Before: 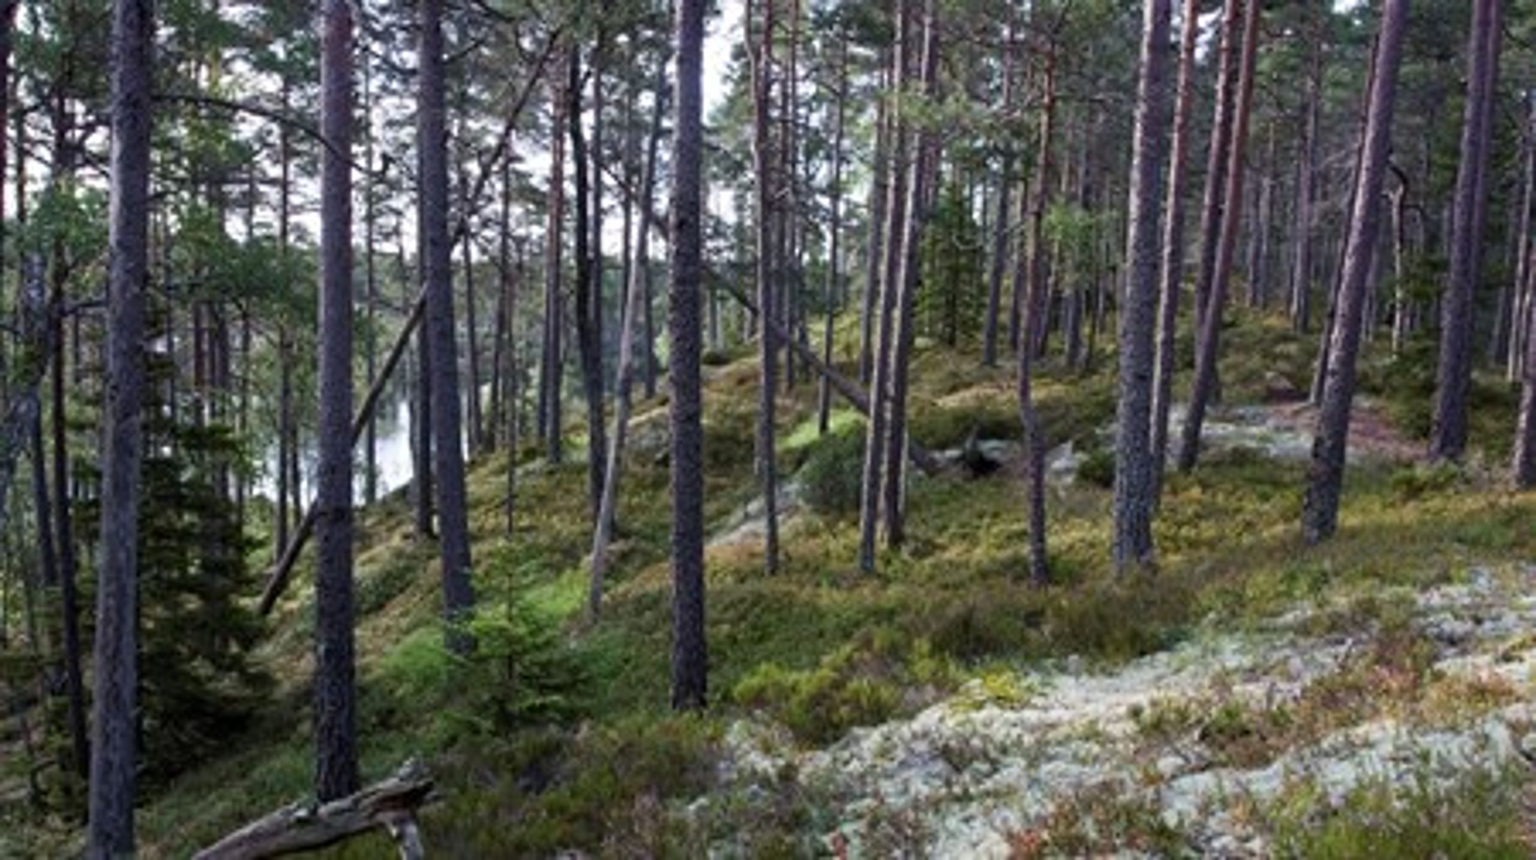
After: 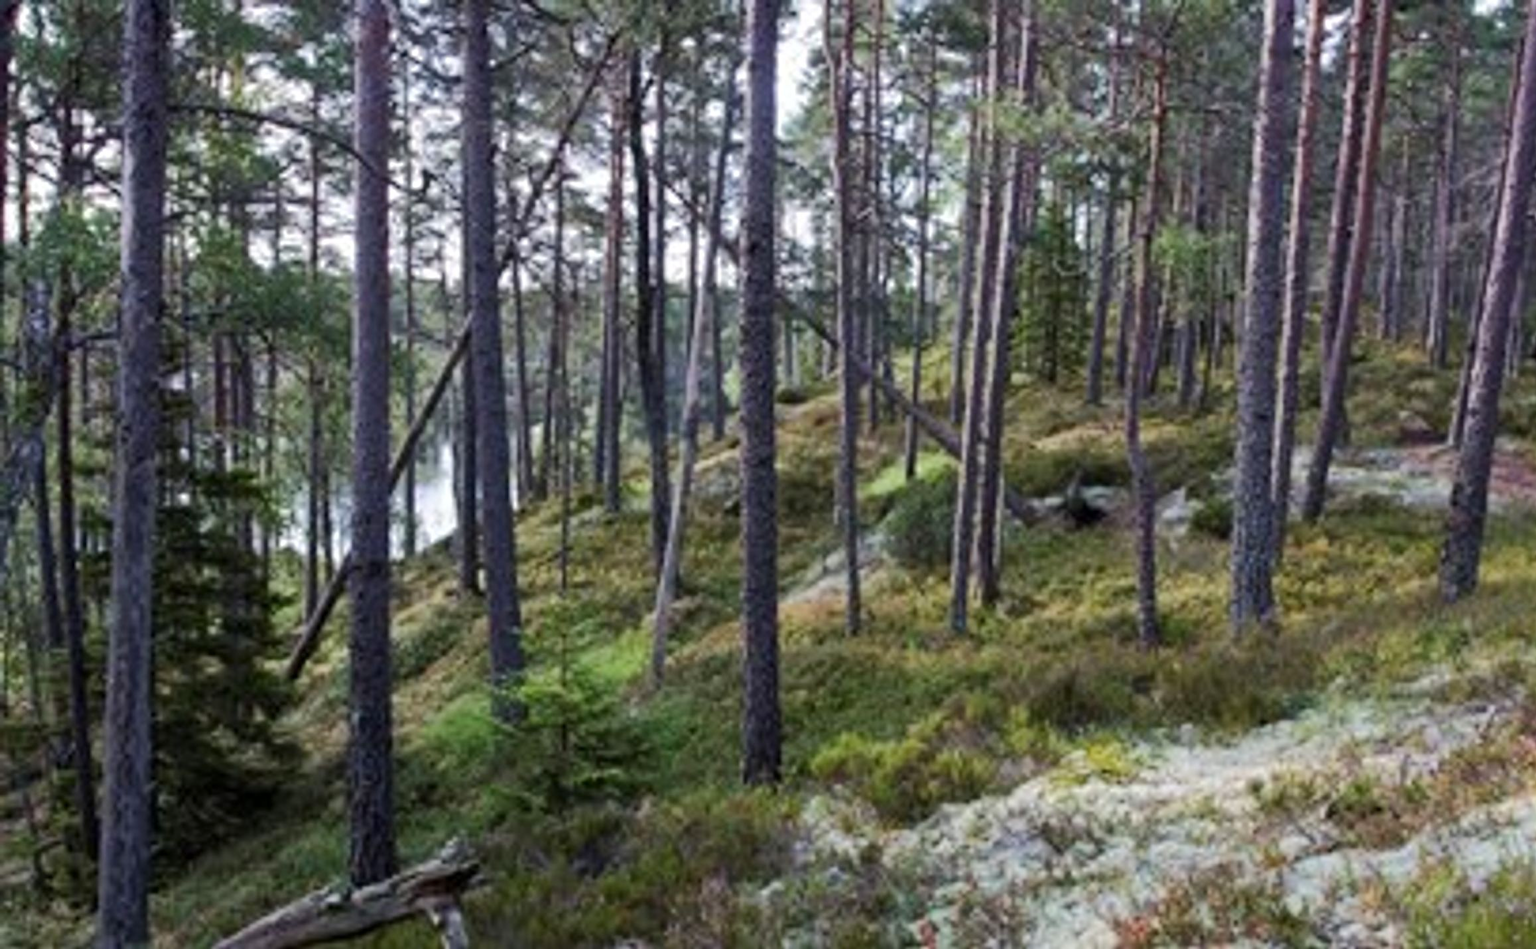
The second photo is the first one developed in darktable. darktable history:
crop: right 9.509%, bottom 0.031%
base curve: curves: ch0 [(0, 0) (0.262, 0.32) (0.722, 0.705) (1, 1)]
